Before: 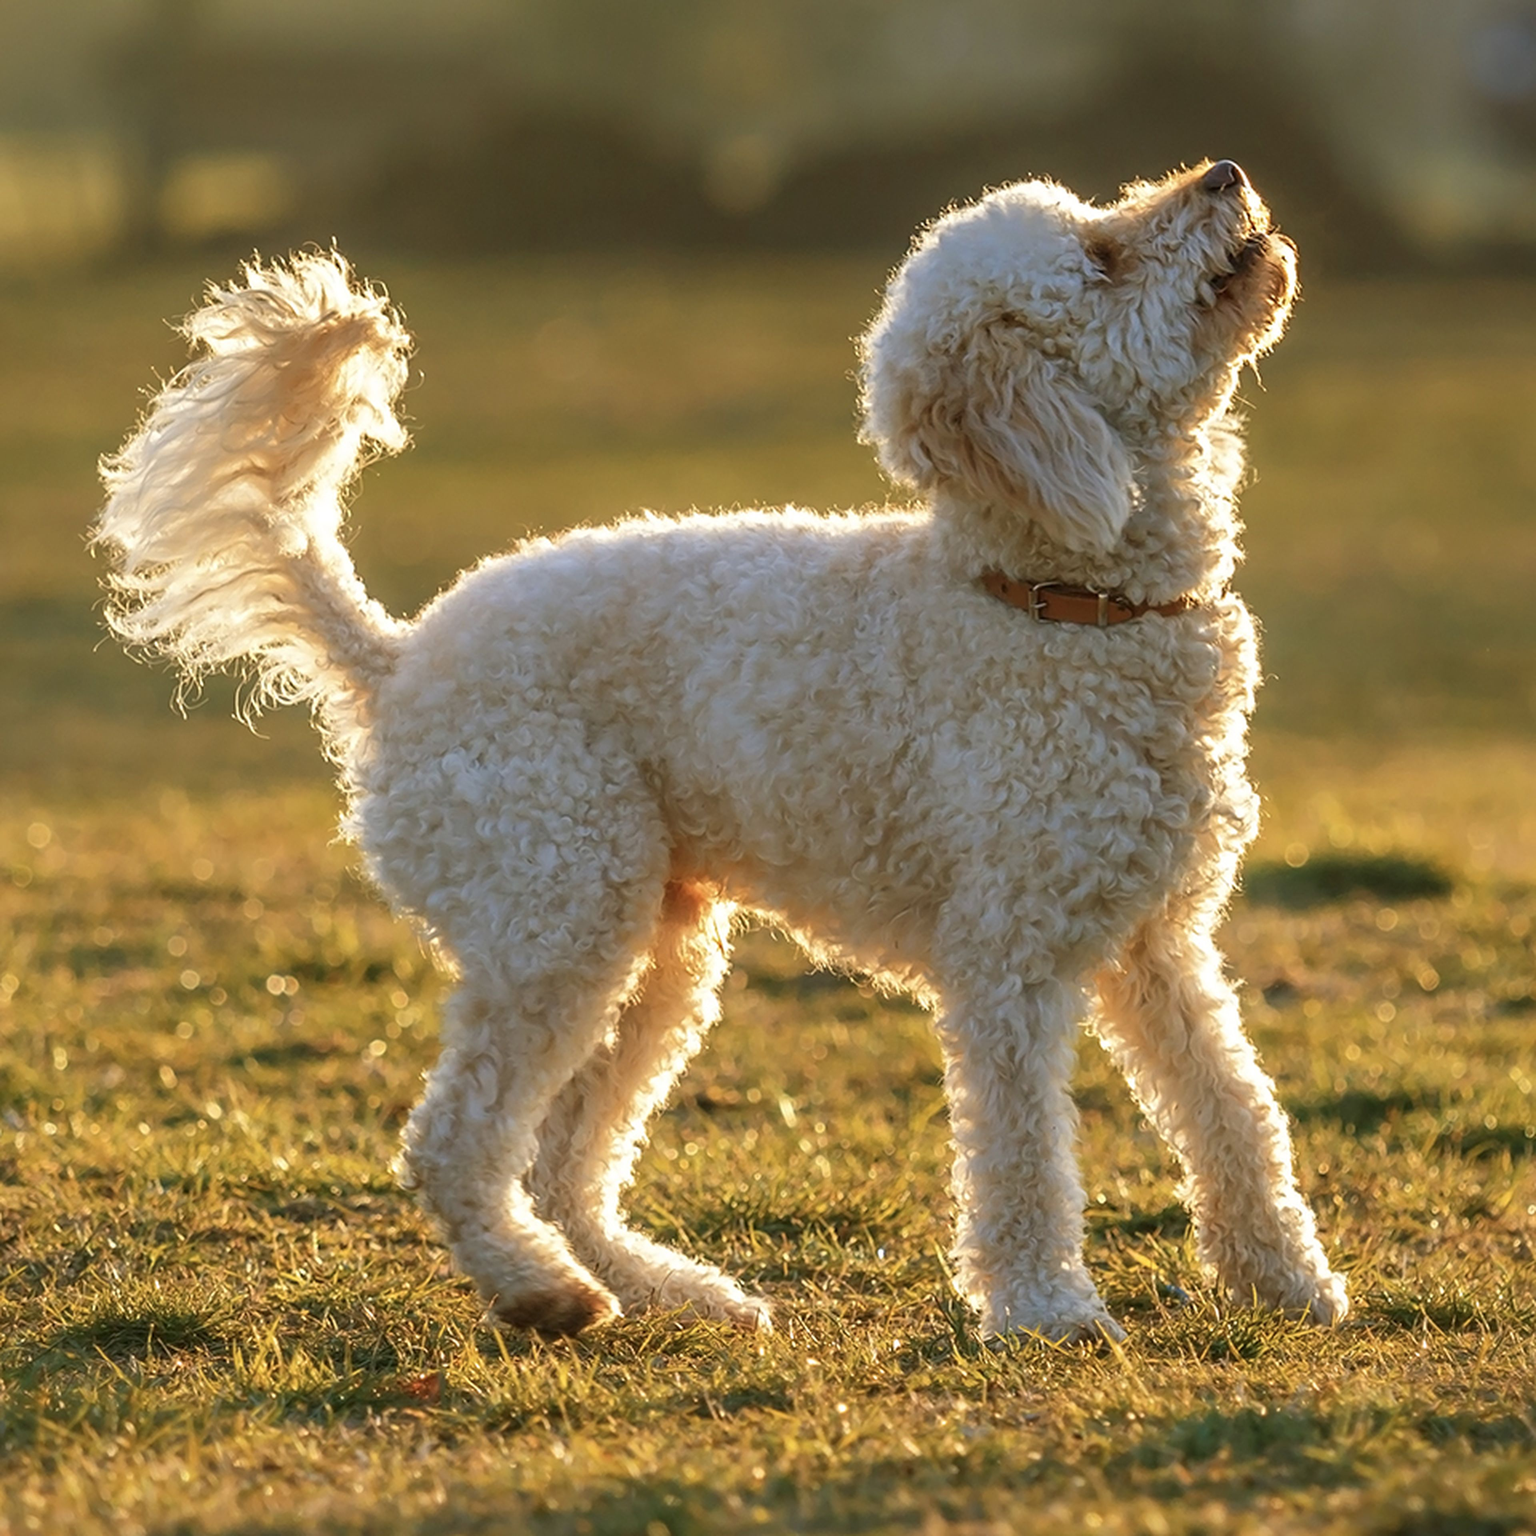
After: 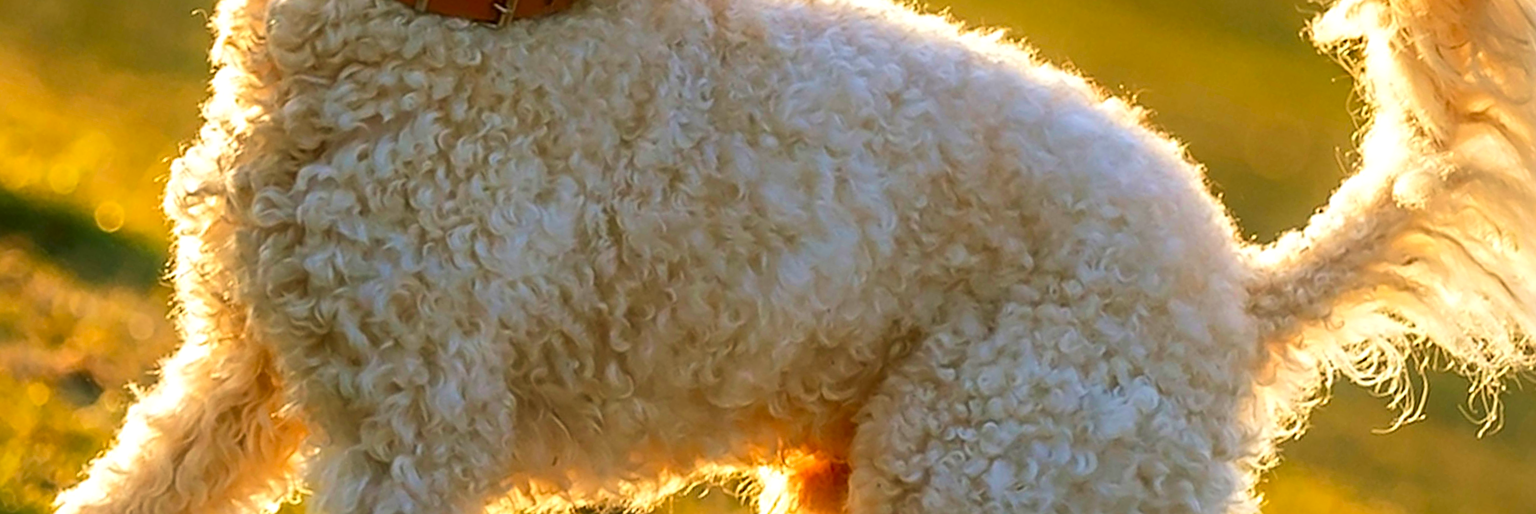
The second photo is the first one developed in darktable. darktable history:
contrast brightness saturation: contrast 0.16, saturation 0.32
crop and rotate: angle 16.12°, top 30.835%, bottom 35.653%
sharpen: on, module defaults
exposure: exposure 0.081 EV, compensate highlight preservation false
local contrast: mode bilateral grid, contrast 10, coarseness 25, detail 115%, midtone range 0.2
velvia: strength 21.76%
